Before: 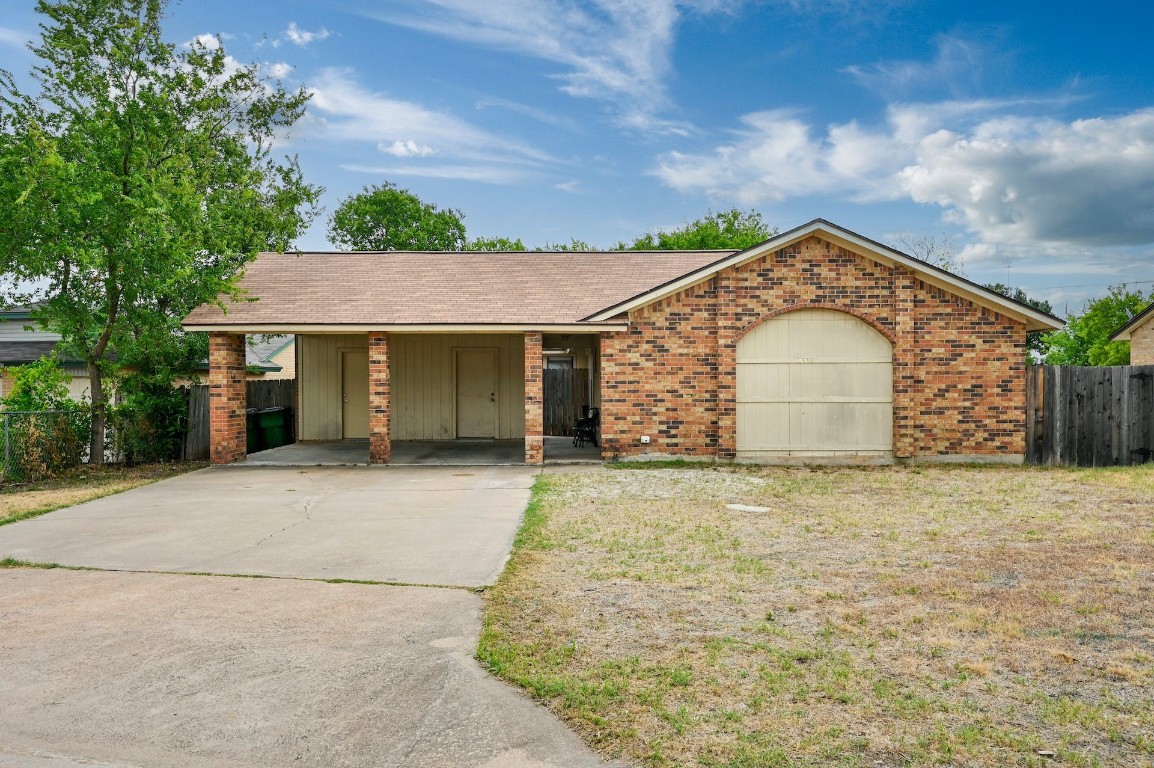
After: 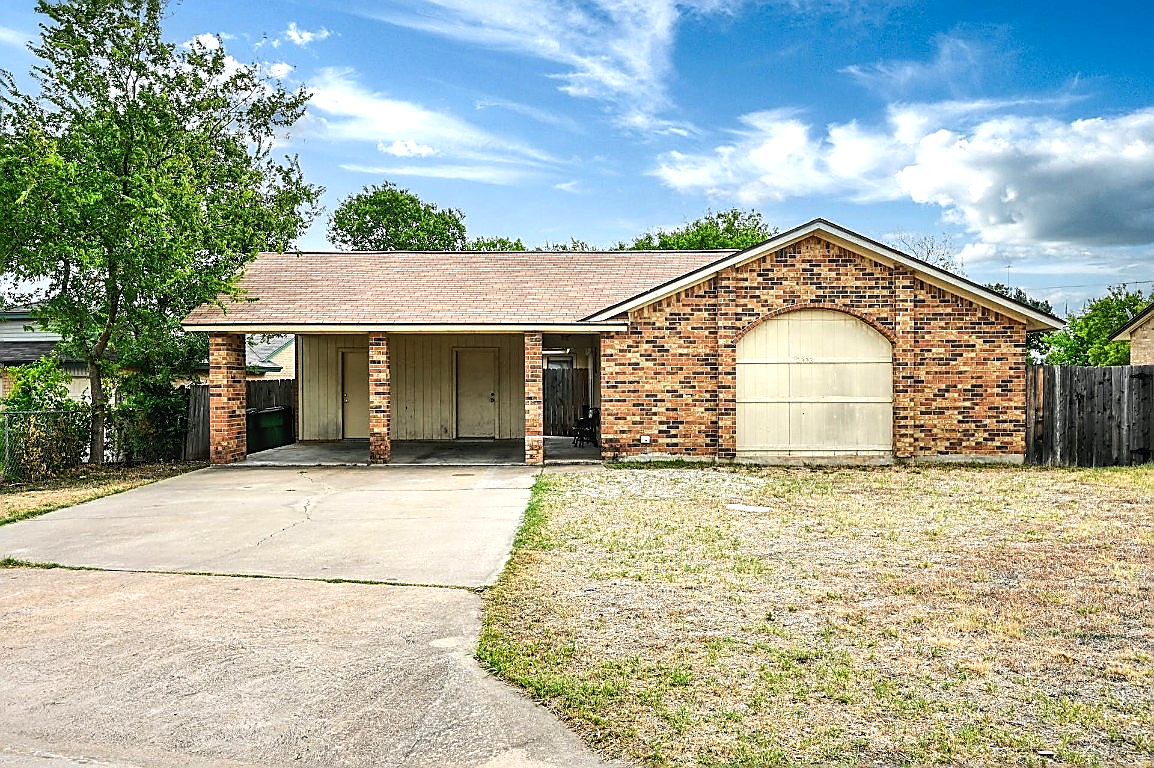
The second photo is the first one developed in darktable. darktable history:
local contrast: on, module defaults
sharpen: radius 1.4, amount 1.25, threshold 0.7
tone equalizer: -8 EV -0.75 EV, -7 EV -0.7 EV, -6 EV -0.6 EV, -5 EV -0.4 EV, -3 EV 0.4 EV, -2 EV 0.6 EV, -1 EV 0.7 EV, +0 EV 0.75 EV, edges refinement/feathering 500, mask exposure compensation -1.57 EV, preserve details no
